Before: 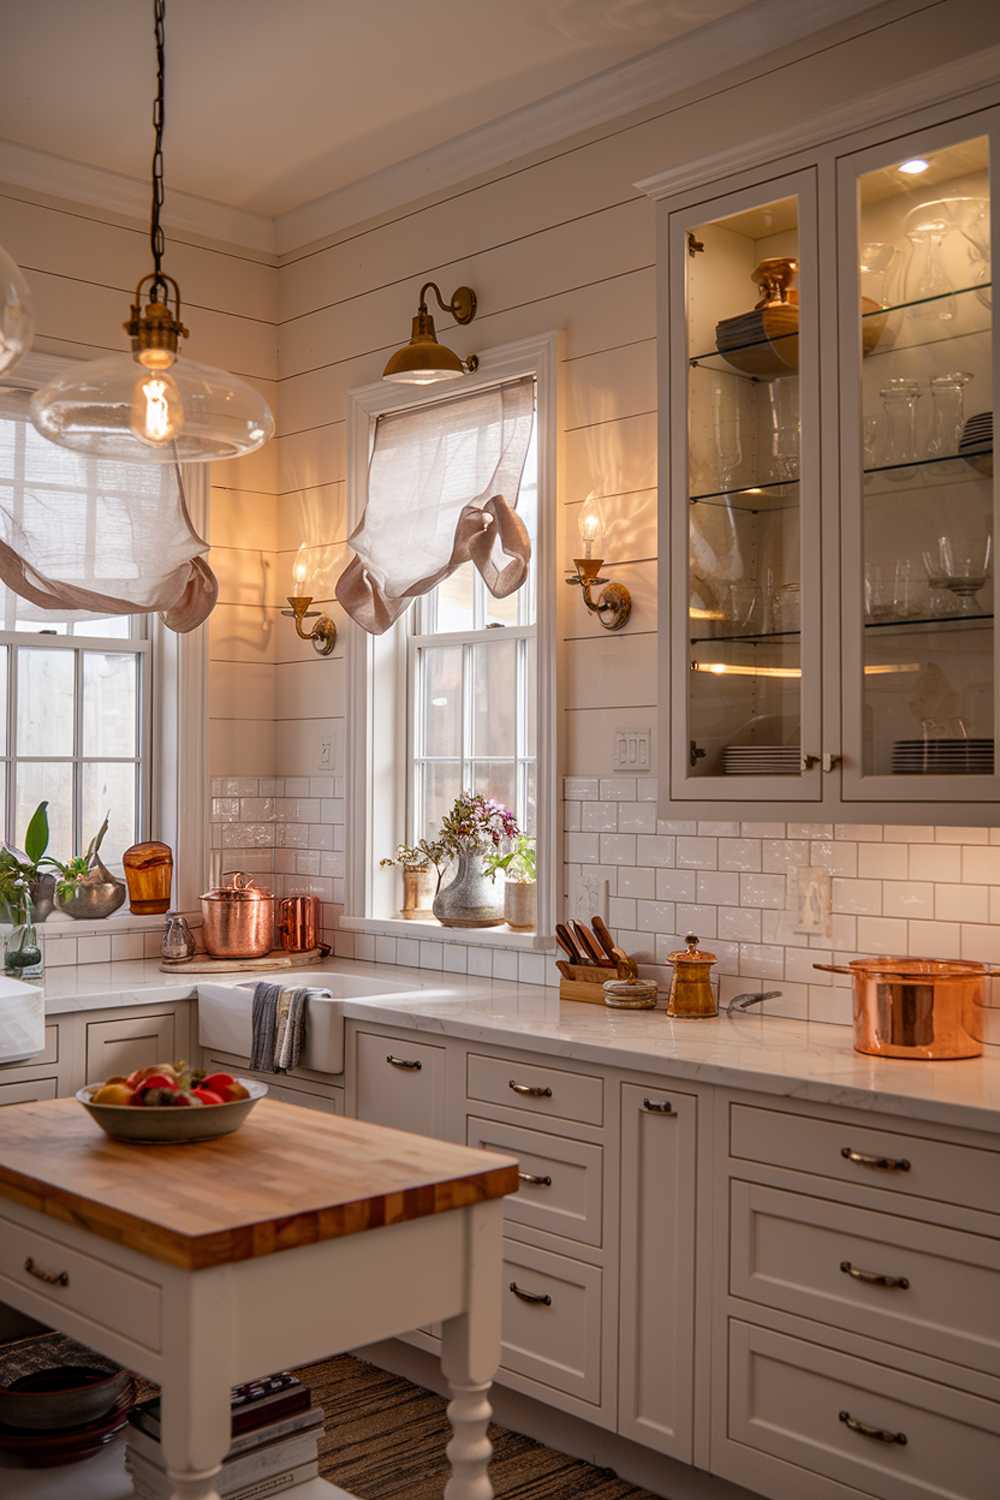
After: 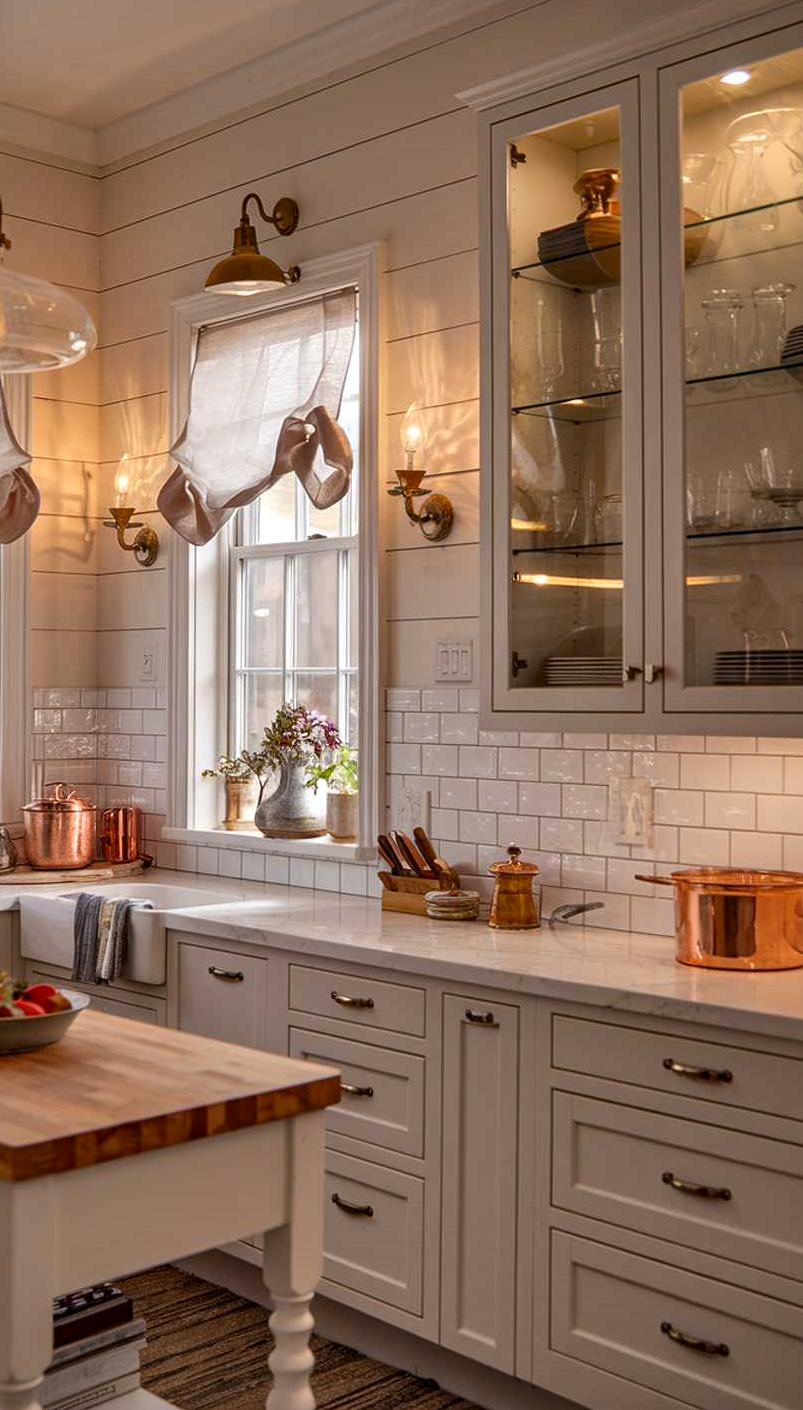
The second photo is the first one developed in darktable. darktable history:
local contrast: mode bilateral grid, contrast 19, coarseness 50, detail 128%, midtone range 0.2
crop and rotate: left 17.897%, top 5.965%, right 1.725%
shadows and highlights: low approximation 0.01, soften with gaussian
